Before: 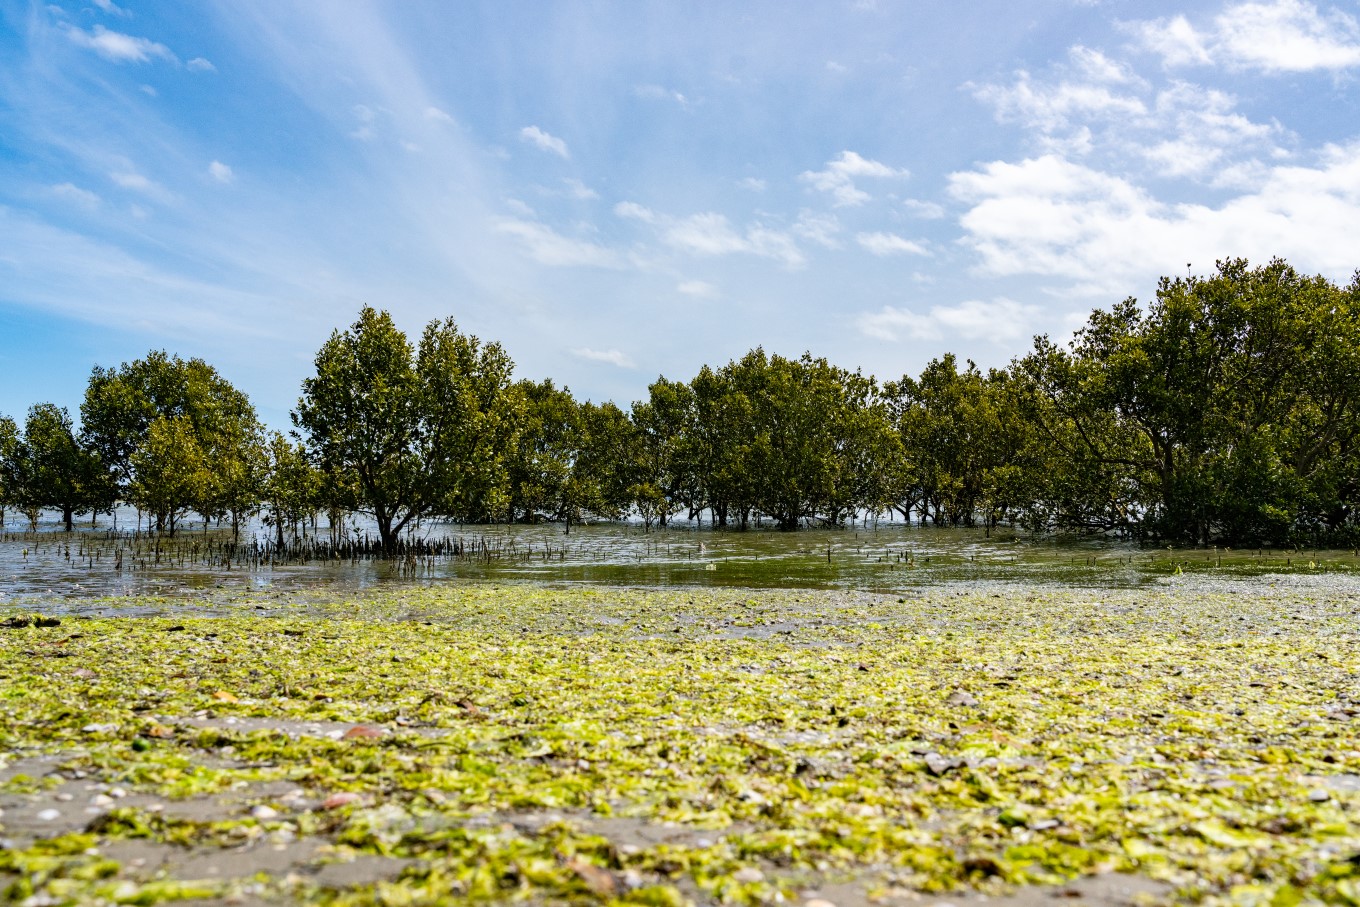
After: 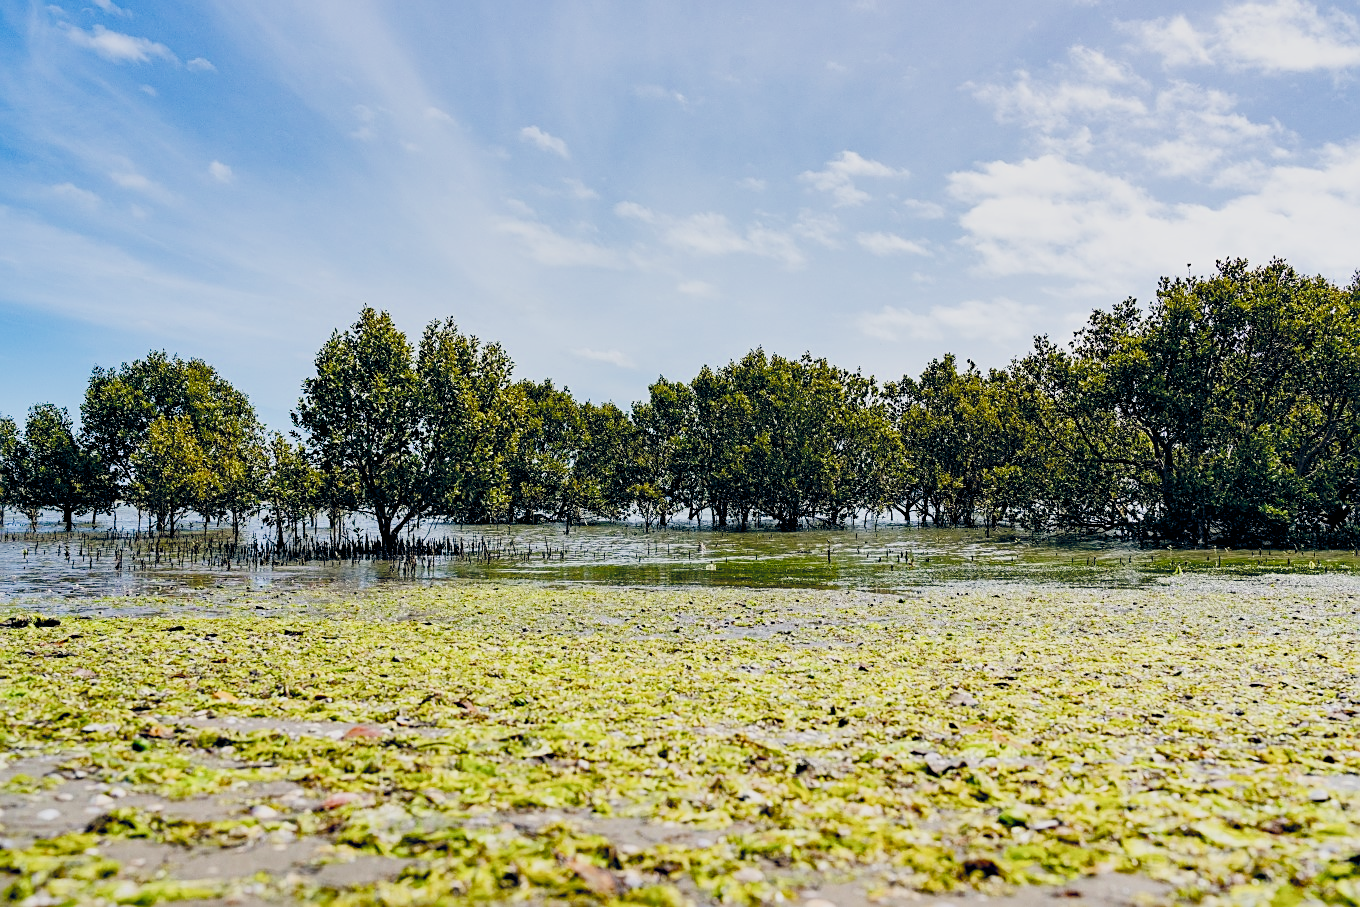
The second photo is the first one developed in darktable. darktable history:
color balance rgb: global offset › chroma 0.257%, global offset › hue 256.23°, perceptual saturation grading › global saturation 20%, perceptual saturation grading › highlights -24.836%, perceptual saturation grading › shadows 49.716%
filmic rgb: black relative exposure -7.65 EV, white relative exposure 4.56 EV, hardness 3.61
shadows and highlights: shadows 31.48, highlights -31.66, soften with gaussian
sharpen: on, module defaults
exposure: black level correction 0, exposure 0.596 EV, compensate highlight preservation false
